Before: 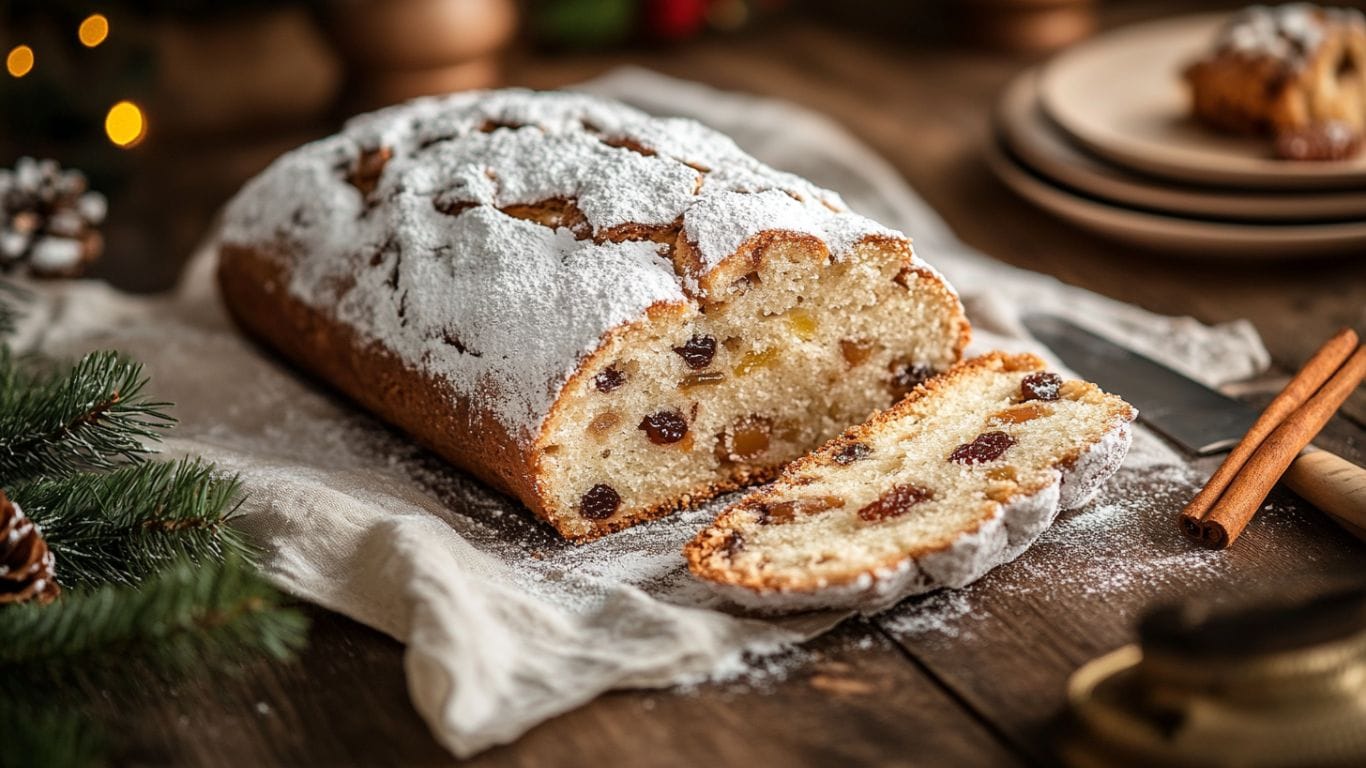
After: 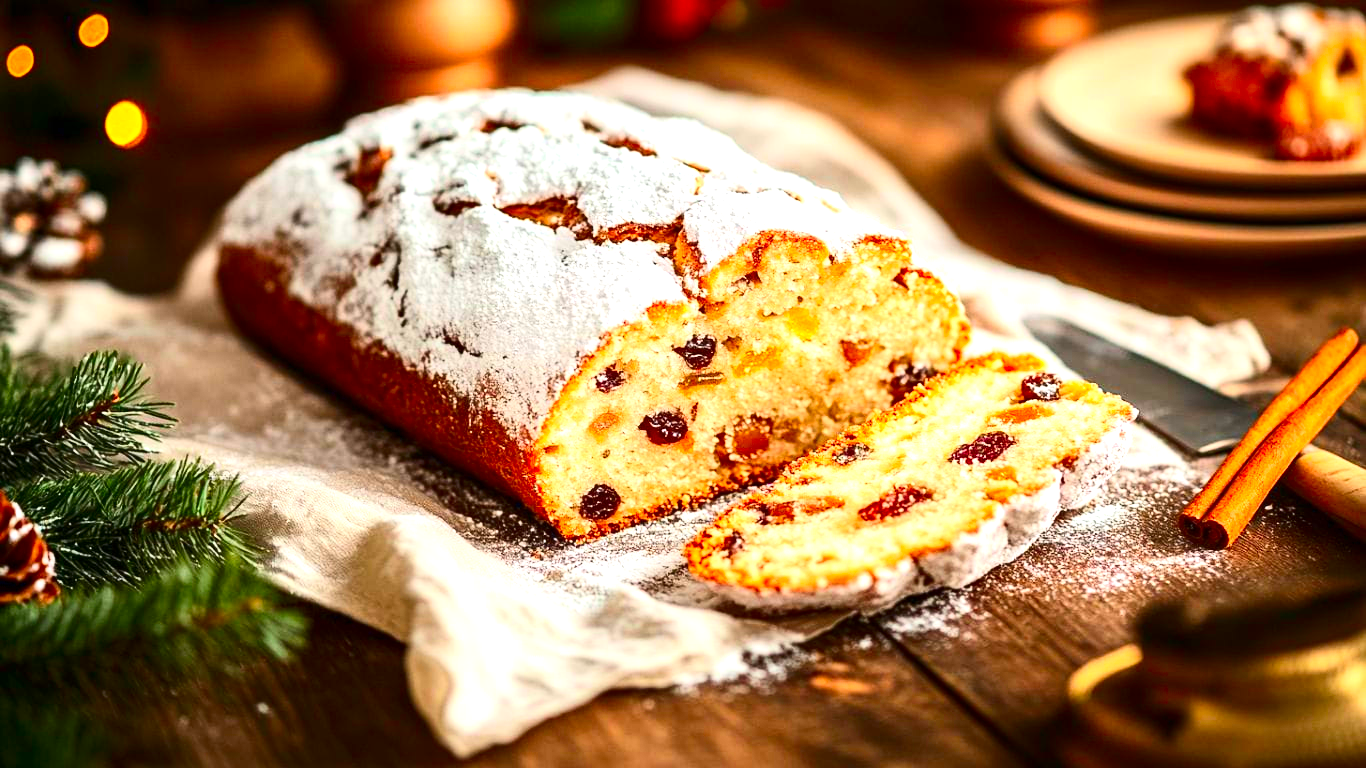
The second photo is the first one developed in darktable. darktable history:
contrast brightness saturation: contrast 0.26, brightness 0.02, saturation 0.87
exposure: exposure 1 EV, compensate highlight preservation false
